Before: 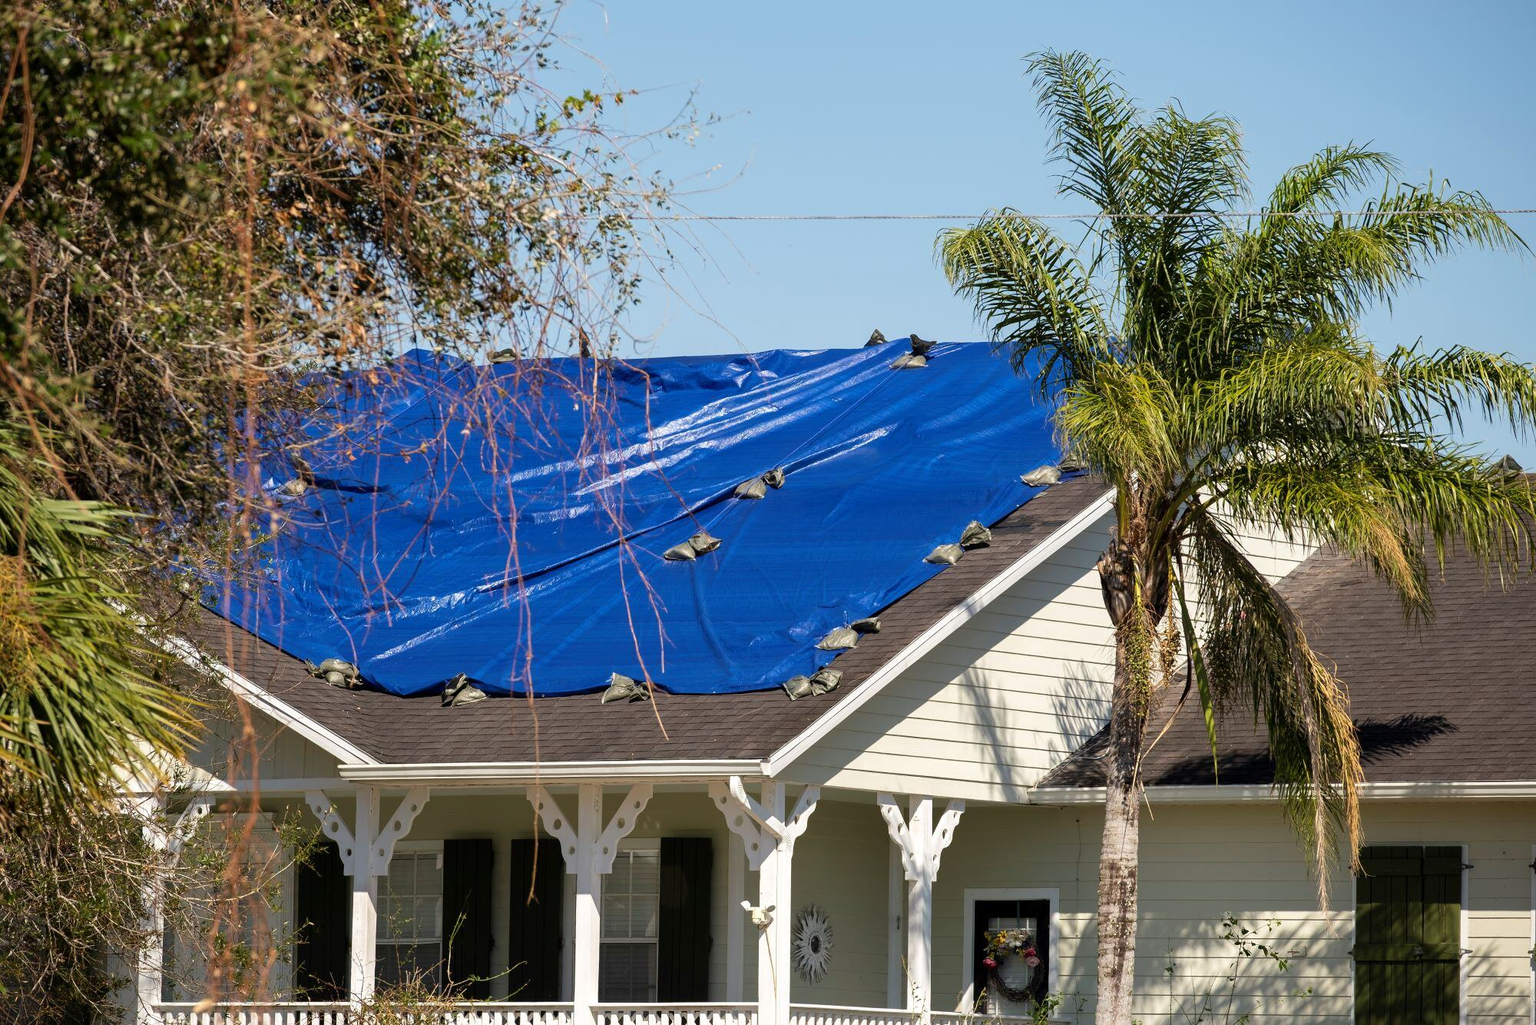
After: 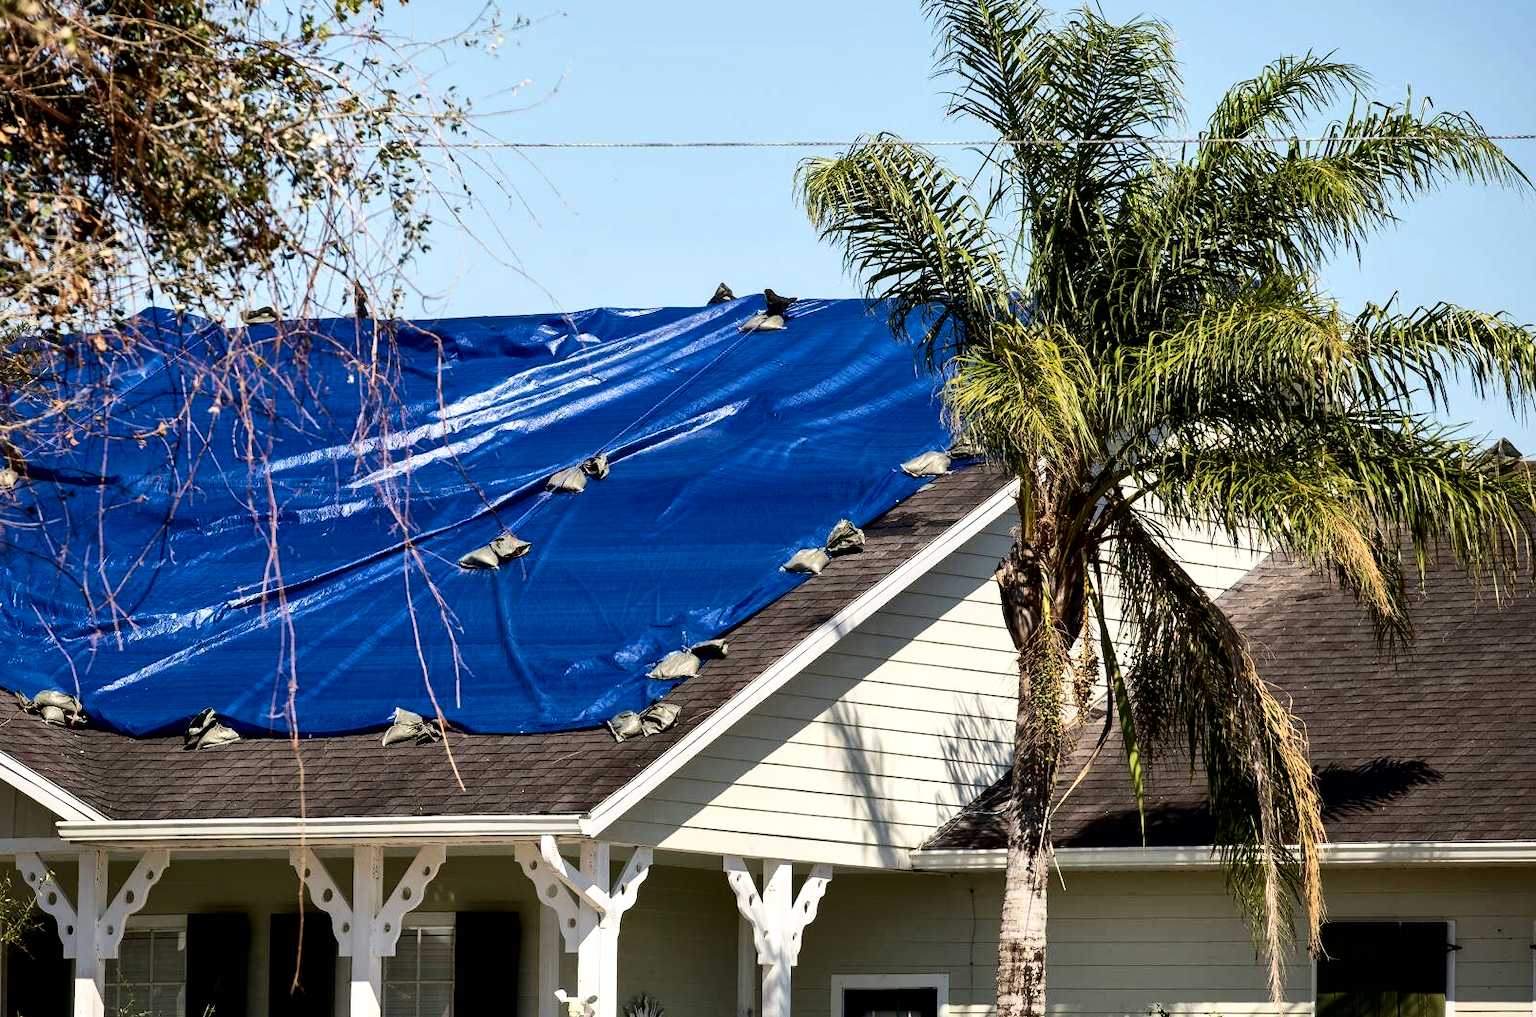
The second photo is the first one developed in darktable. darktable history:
crop: left 19.065%, top 9.84%, bottom 9.739%
contrast brightness saturation: contrast 0.282
local contrast: mode bilateral grid, contrast 21, coarseness 51, detail 172%, midtone range 0.2
